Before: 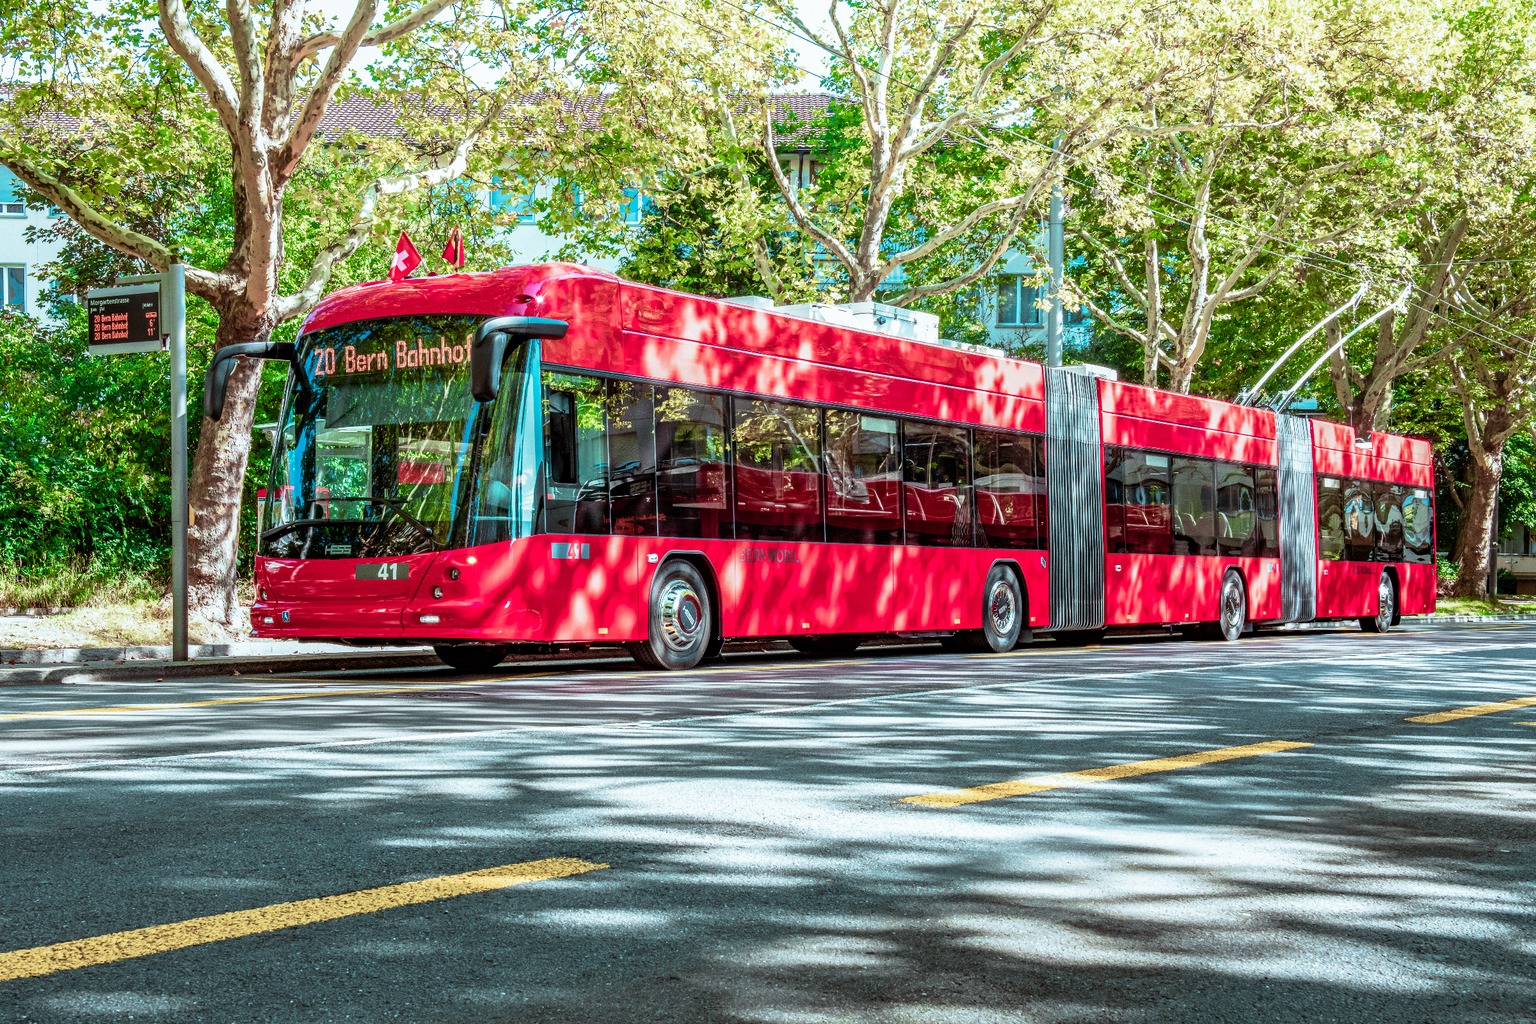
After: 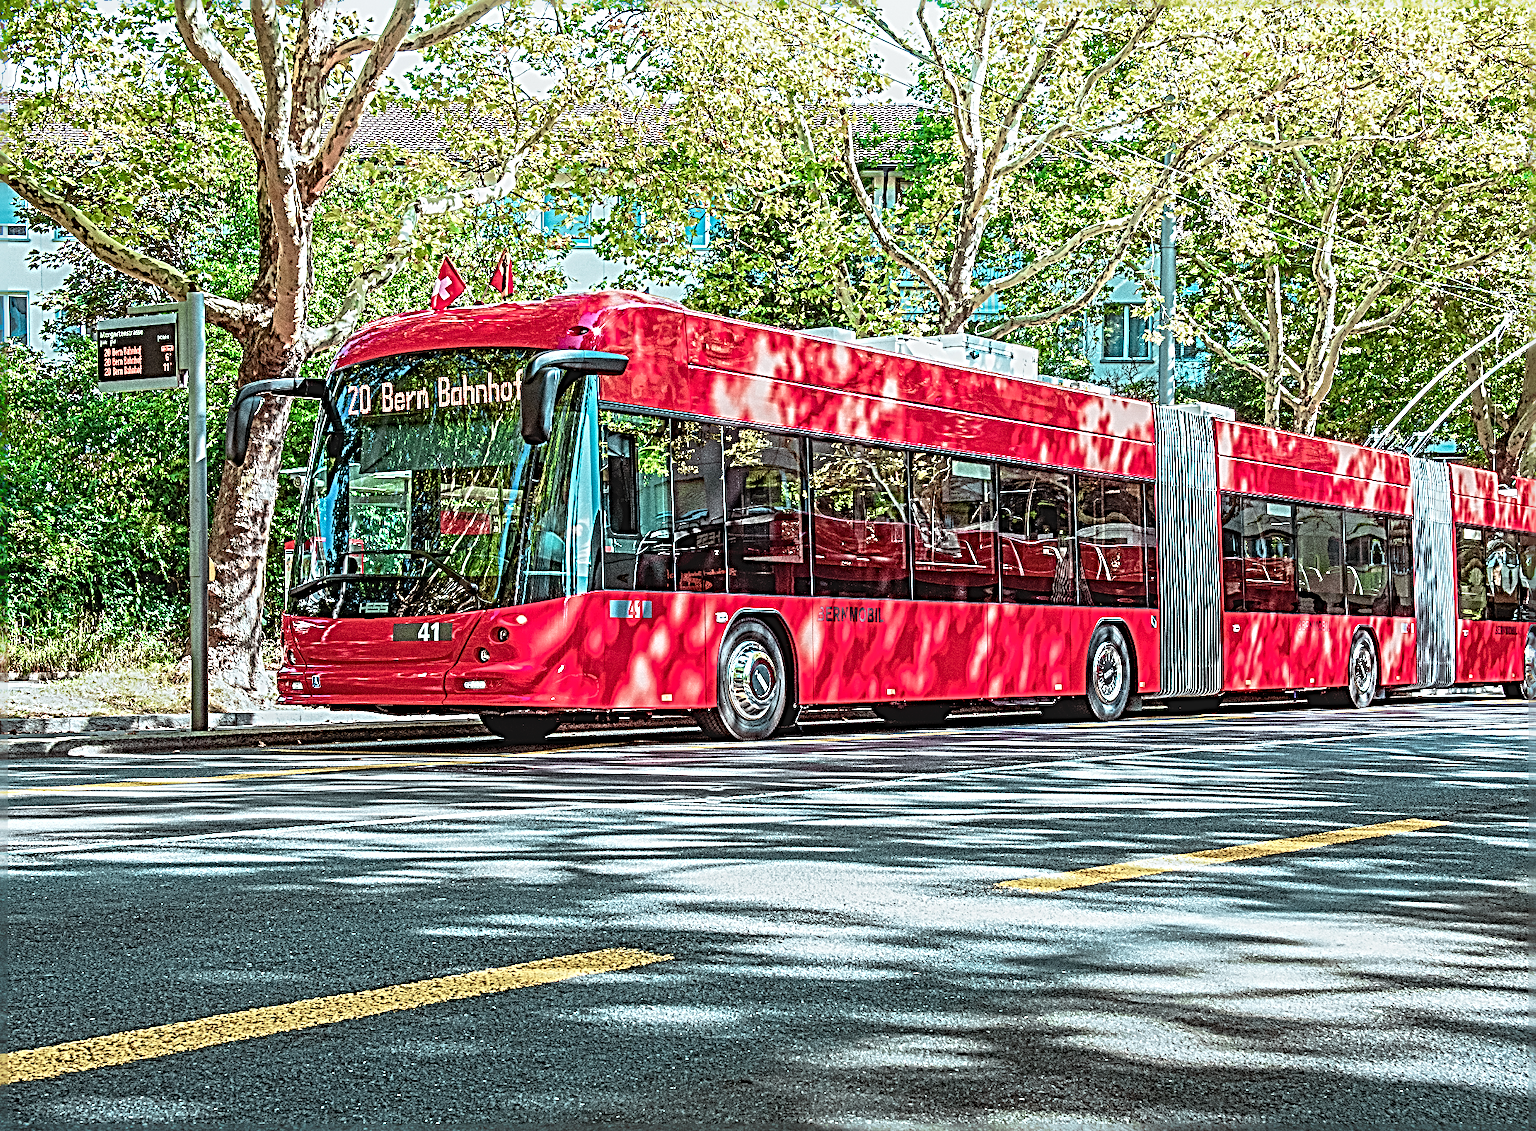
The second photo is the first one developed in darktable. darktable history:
crop: right 9.518%, bottom 0.04%
sharpen: radius 4.01, amount 1.991
local contrast: detail 109%
